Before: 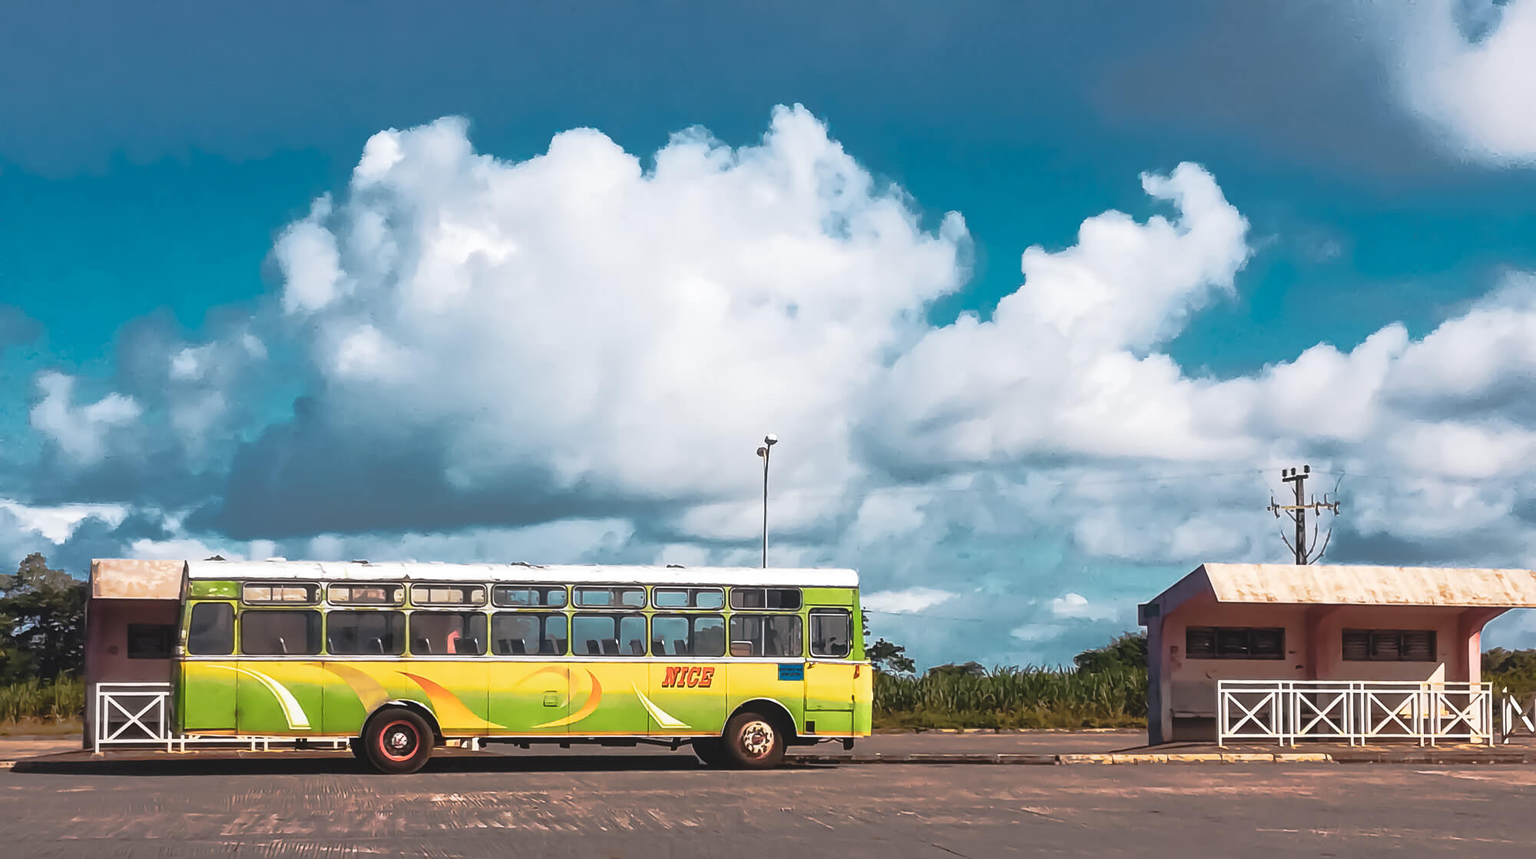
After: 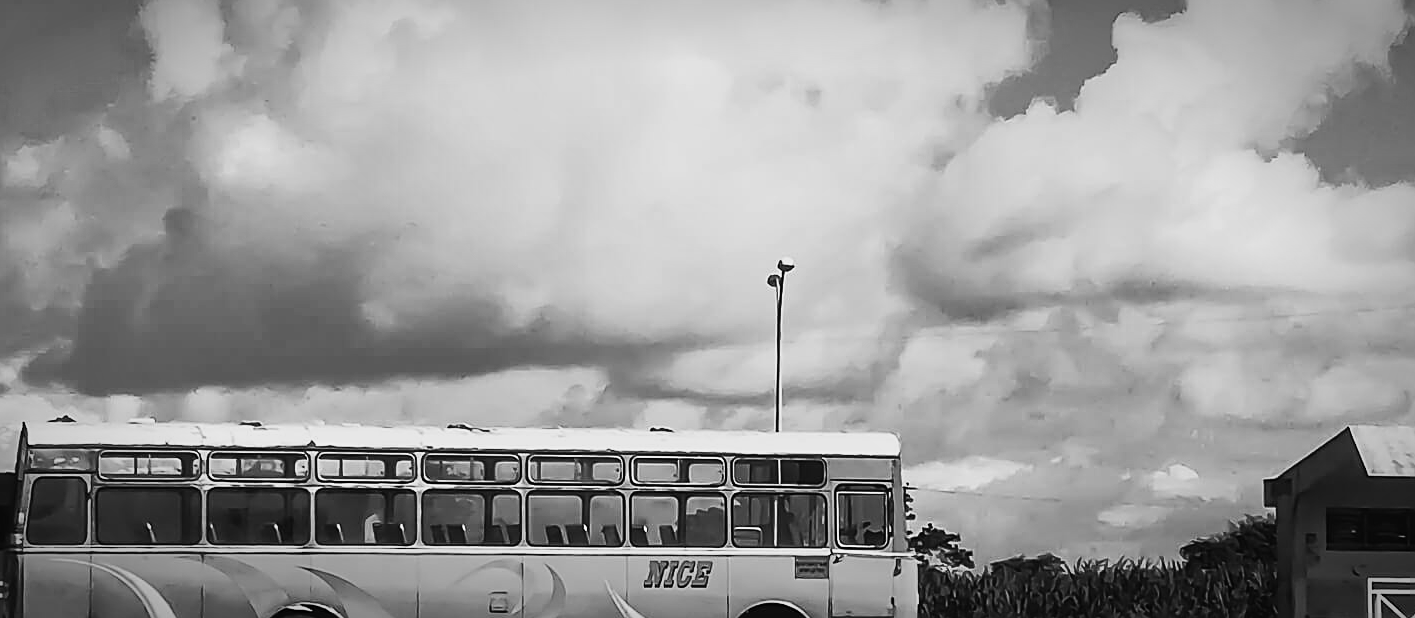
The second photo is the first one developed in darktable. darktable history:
exposure: black level correction -0.015, exposure -0.507 EV, compensate highlight preservation false
filmic rgb: black relative exposure -16 EV, white relative exposure 5.32 EV, hardness 5.9, contrast 1.24, add noise in highlights 0.002, preserve chrominance max RGB, color science v3 (2019), use custom middle-gray values true, contrast in highlights soft
sharpen: on, module defaults
contrast brightness saturation: contrast 0.287
shadows and highlights: on, module defaults
color calibration: output gray [0.253, 0.26, 0.487, 0], gray › normalize channels true, x 0.383, y 0.371, temperature 3883.41 K, gamut compression 0.022
crop: left 10.914%, top 27.599%, right 18.323%, bottom 17.158%
vignetting: automatic ratio true
